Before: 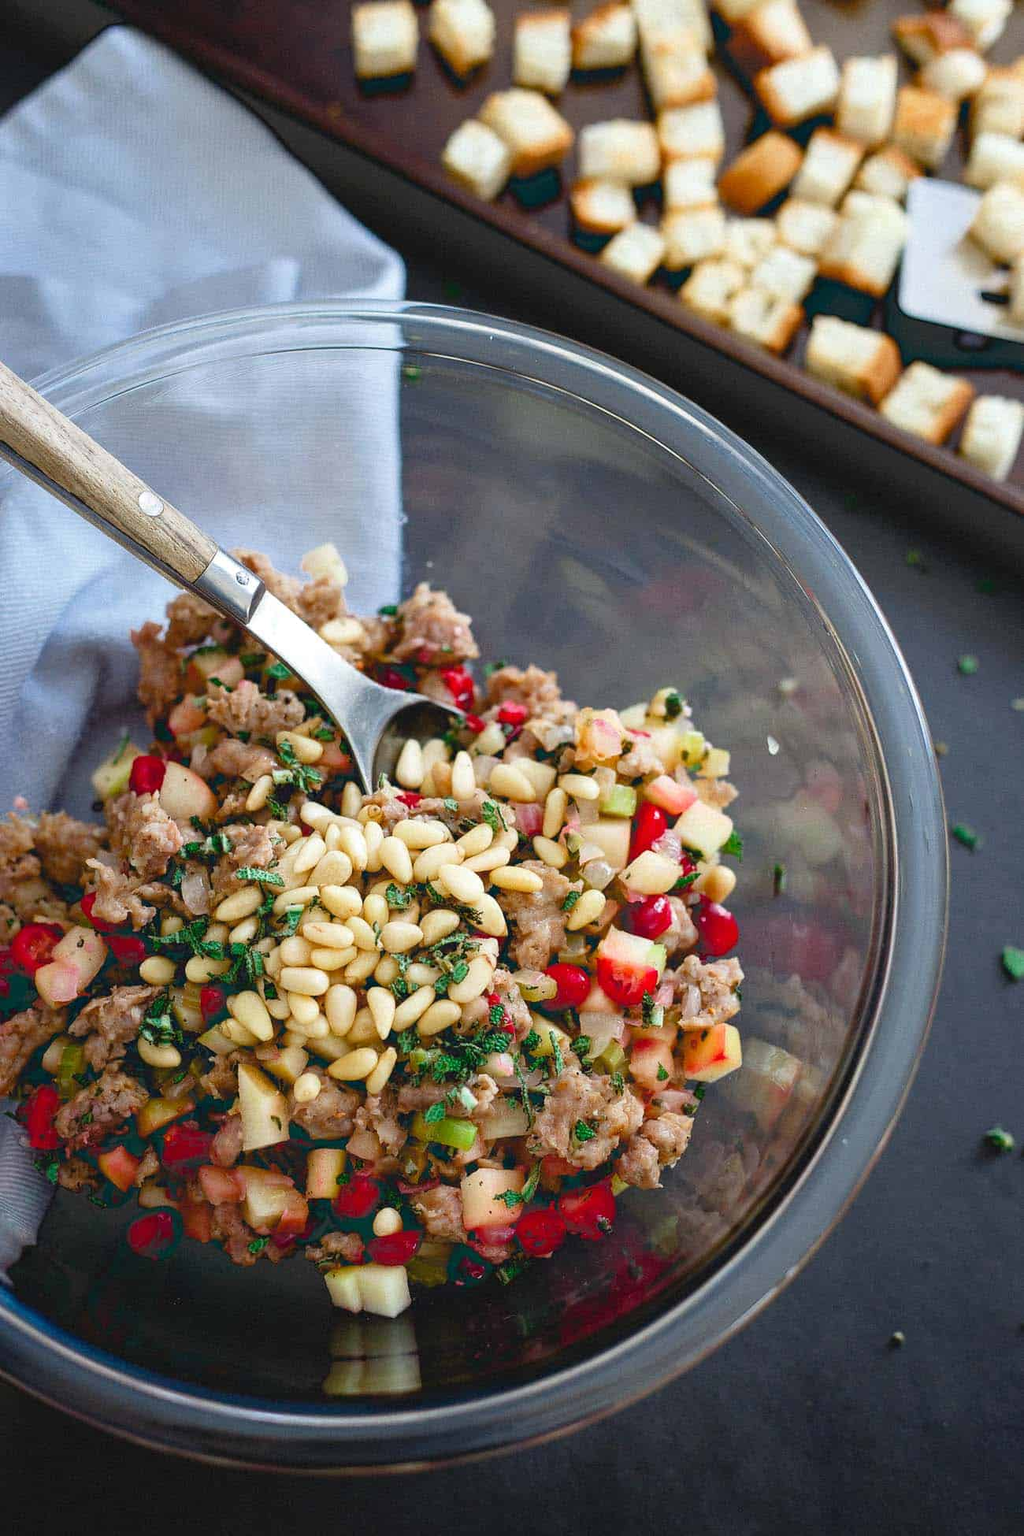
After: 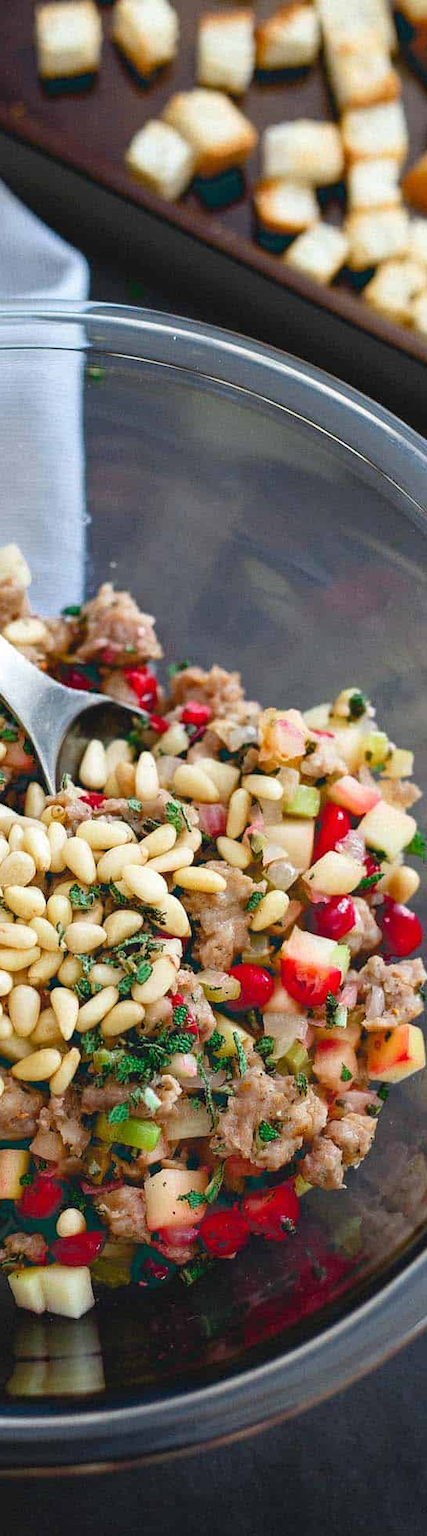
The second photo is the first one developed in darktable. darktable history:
crop: left 30.958%, right 27.275%
